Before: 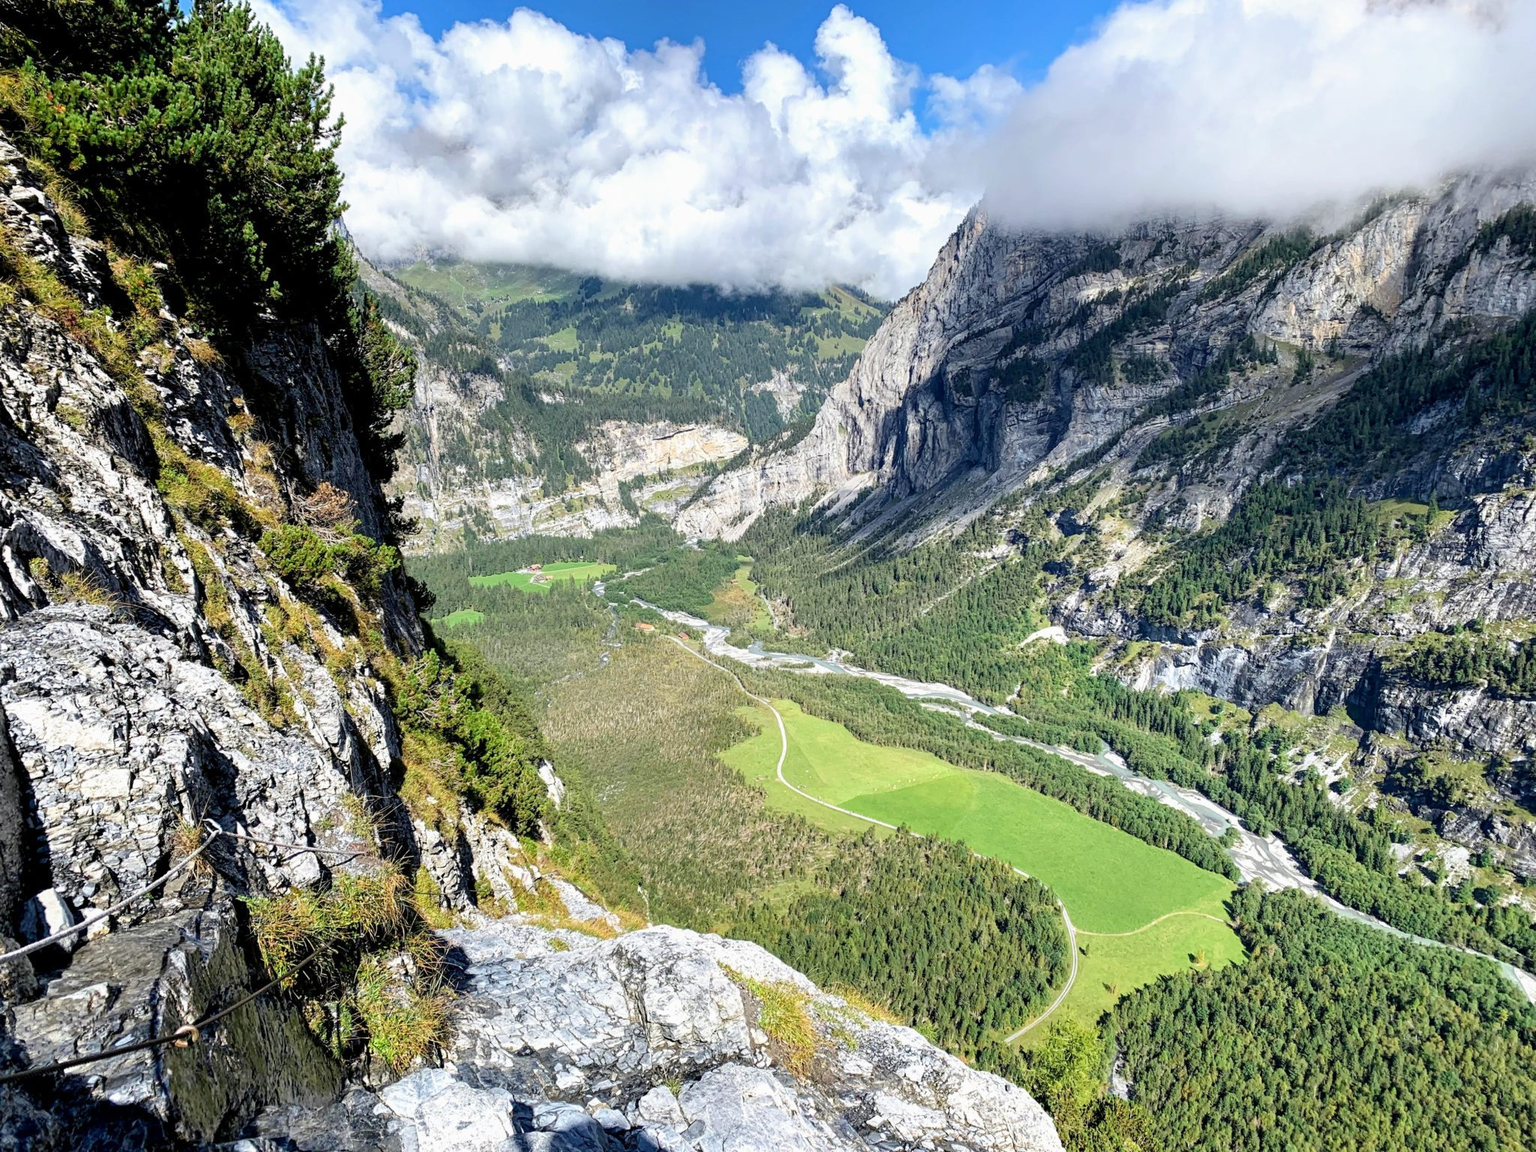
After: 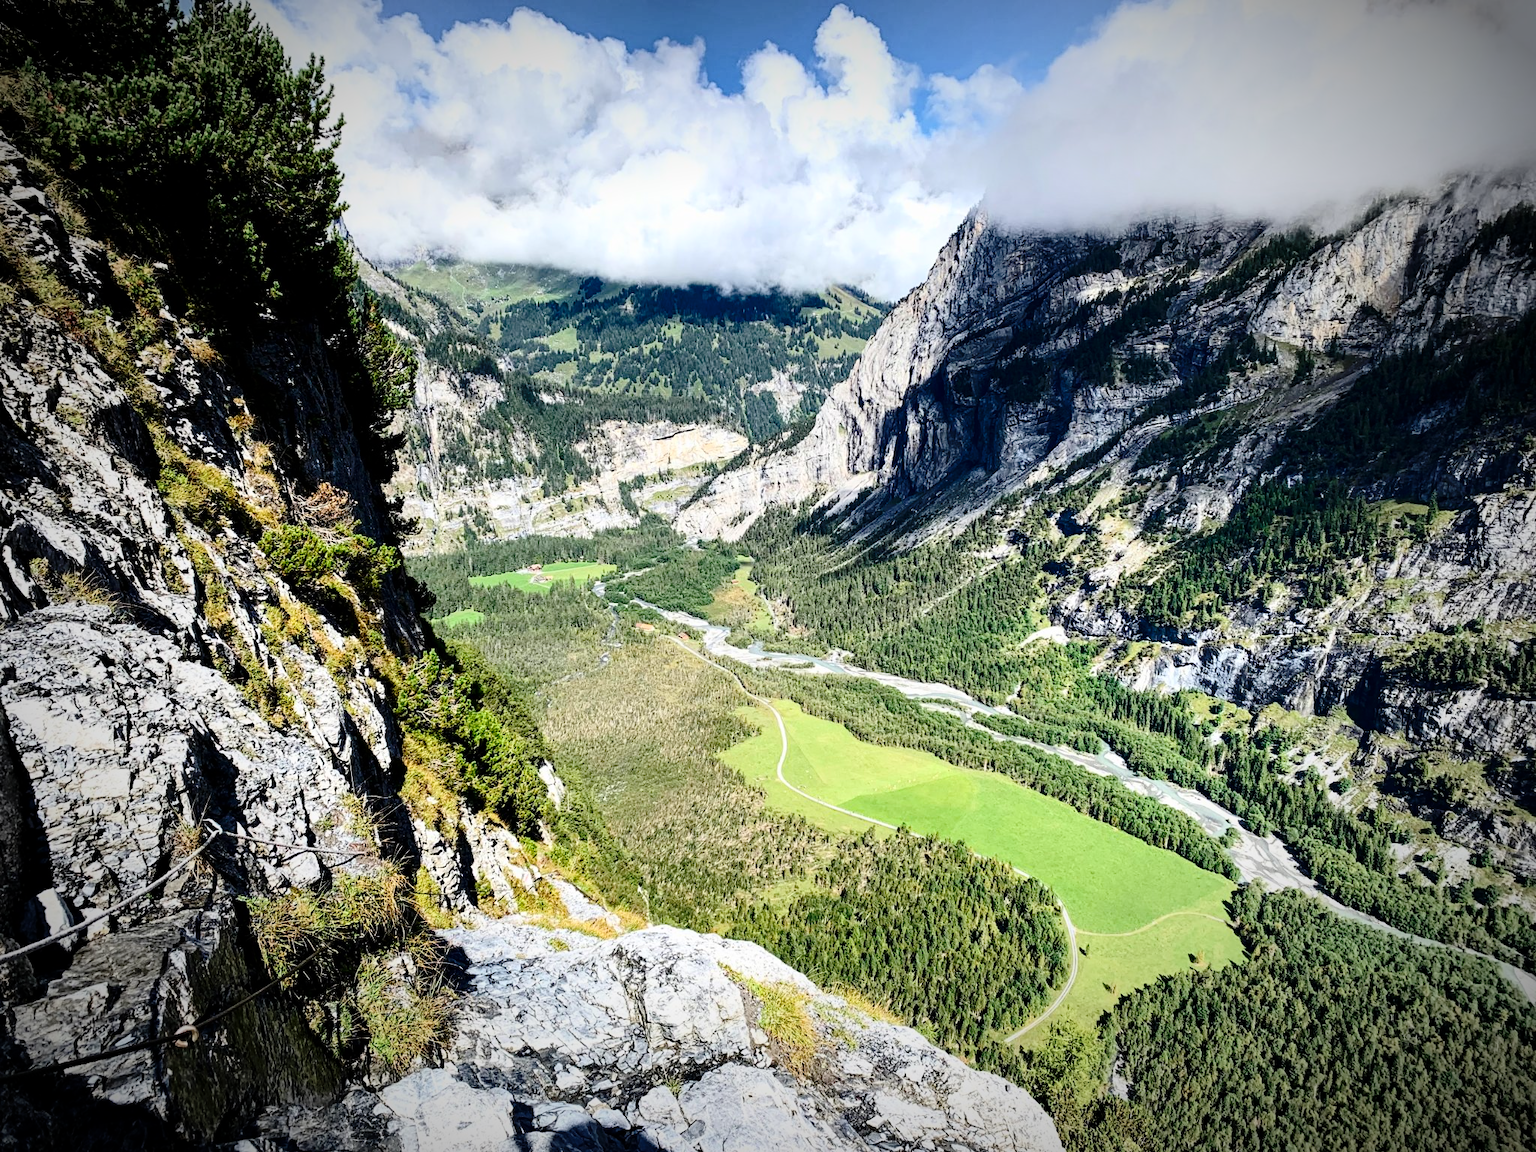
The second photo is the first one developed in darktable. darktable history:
contrast brightness saturation: contrast 0.28
vignetting: fall-off start 67.5%, fall-off radius 67.23%, brightness -0.813, automatic ratio true
base curve: curves: ch0 [(0, 0) (0.073, 0.04) (0.157, 0.139) (0.492, 0.492) (0.758, 0.758) (1, 1)], preserve colors none
